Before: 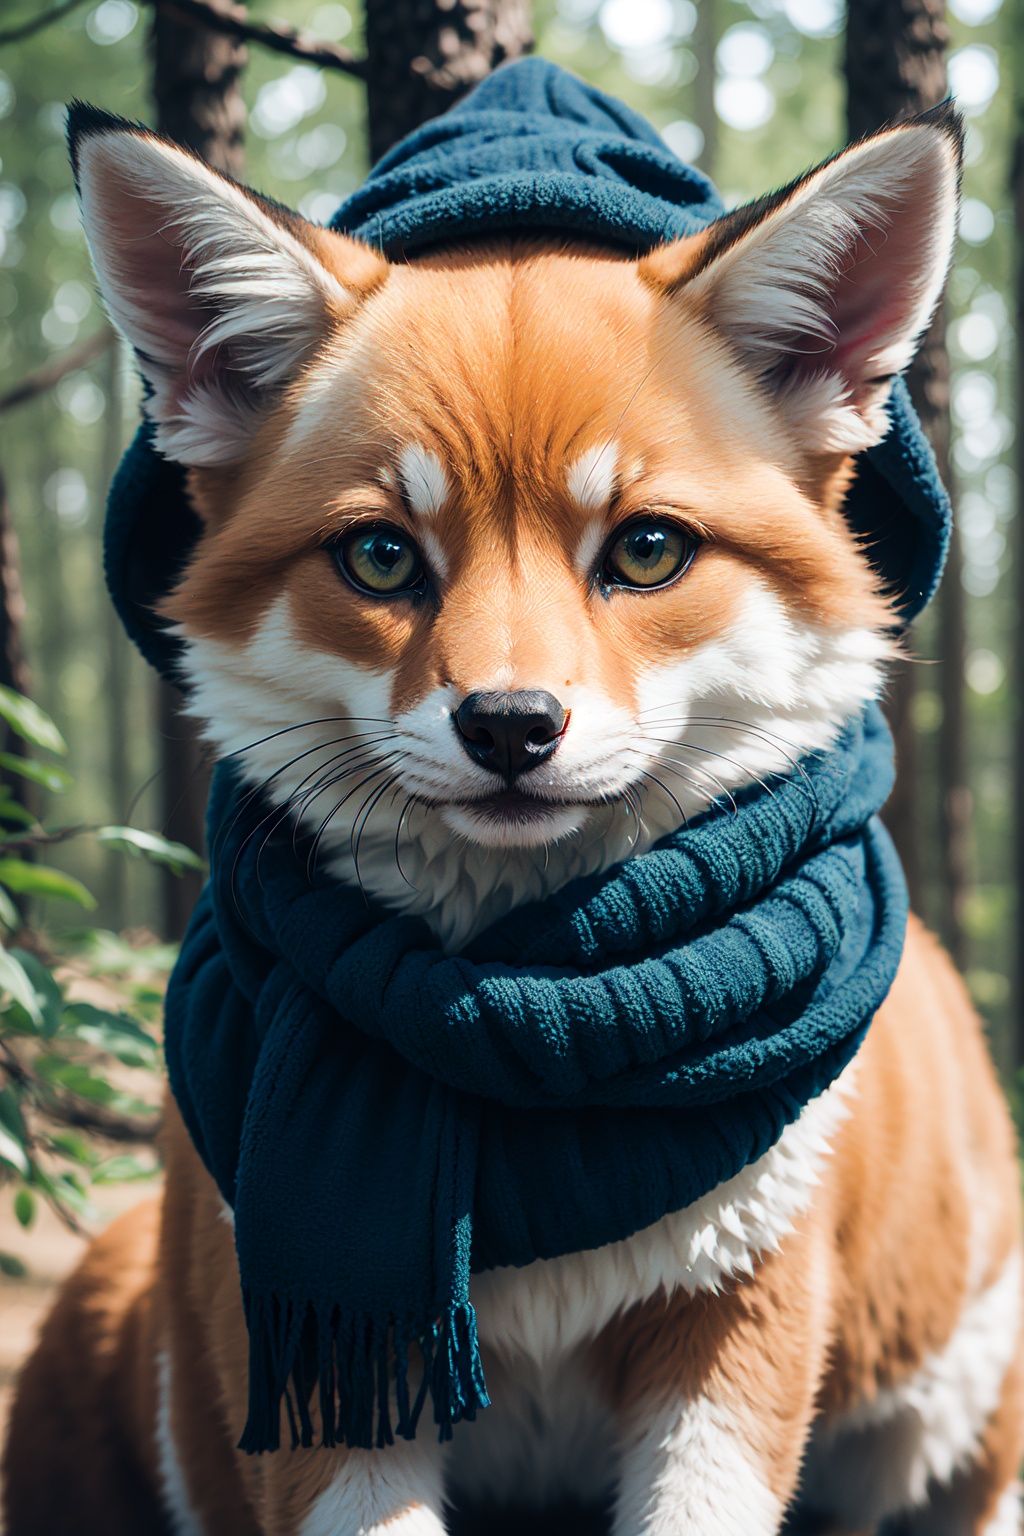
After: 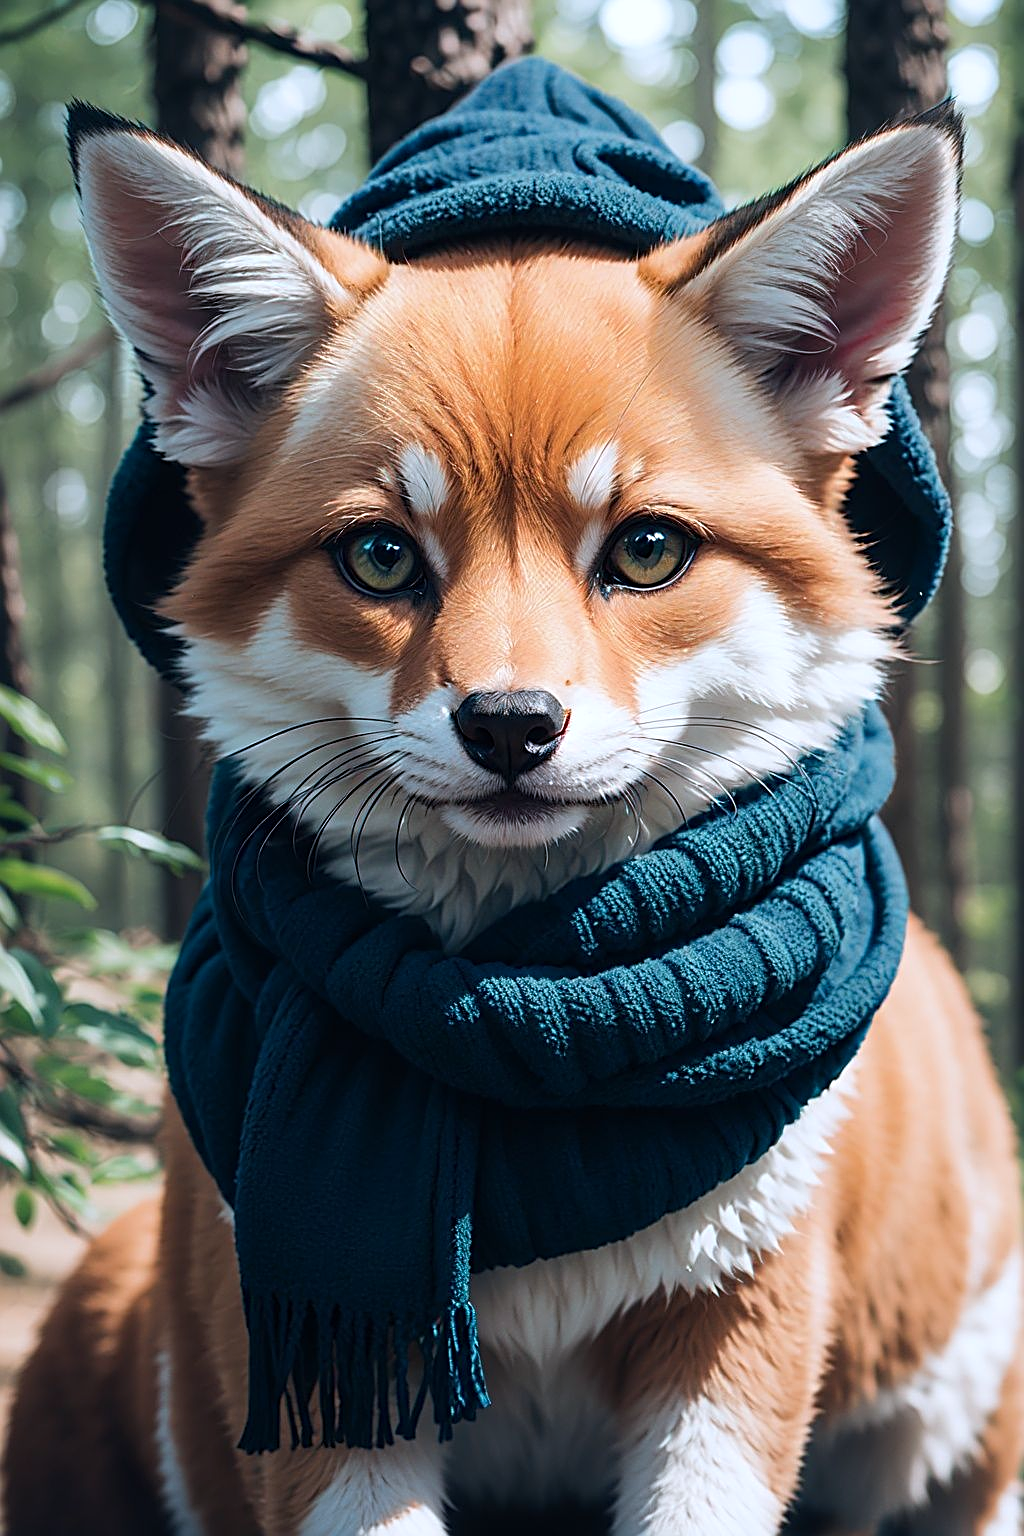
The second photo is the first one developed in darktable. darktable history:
sharpen: radius 2.531, amount 0.628
color correction: highlights a* -0.772, highlights b* -8.92
